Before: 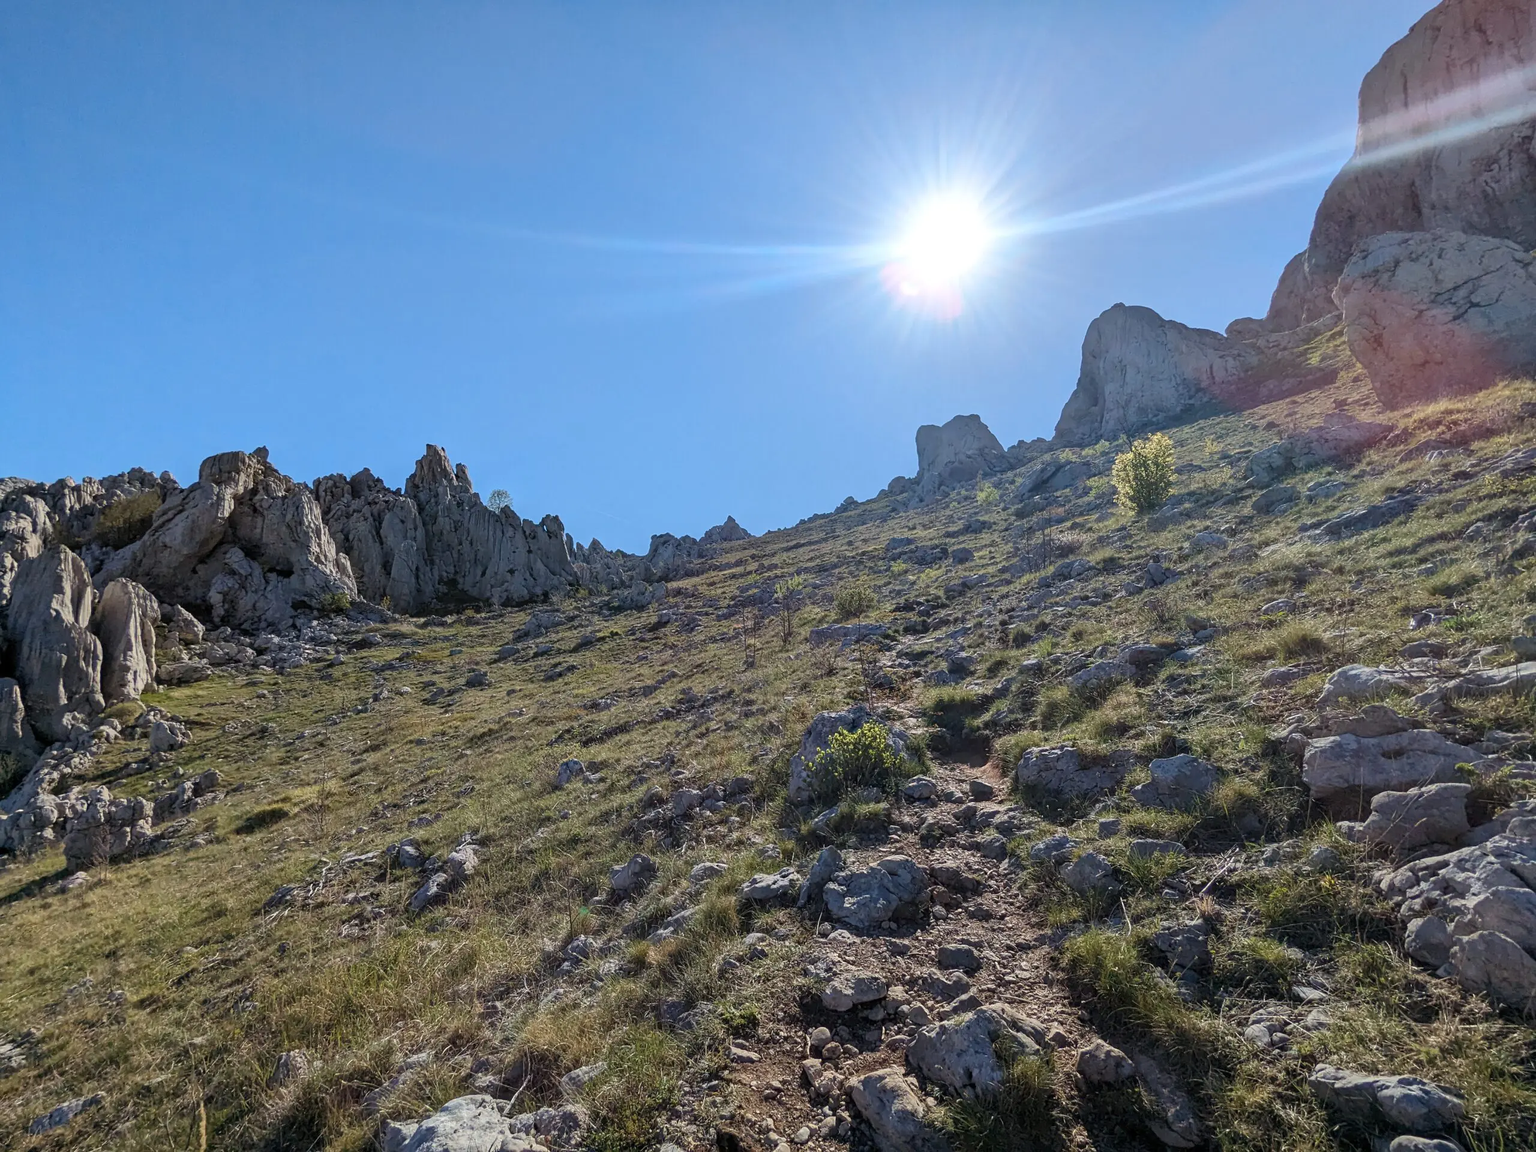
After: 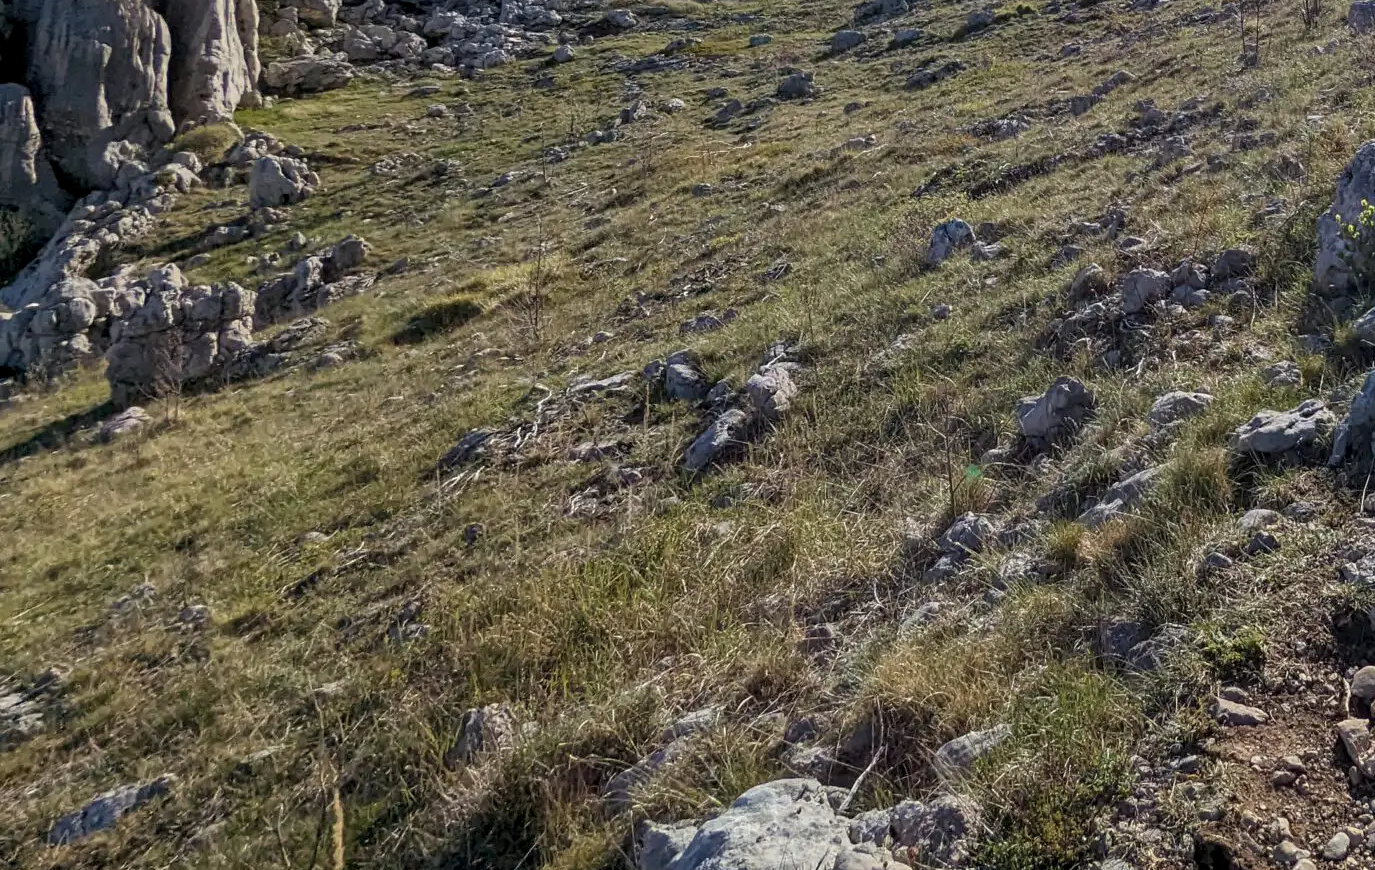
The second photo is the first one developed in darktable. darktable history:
crop and rotate: top 54.525%, right 46.286%, bottom 0.137%
local contrast: highlights 101%, shadows 100%, detail 119%, midtone range 0.2
